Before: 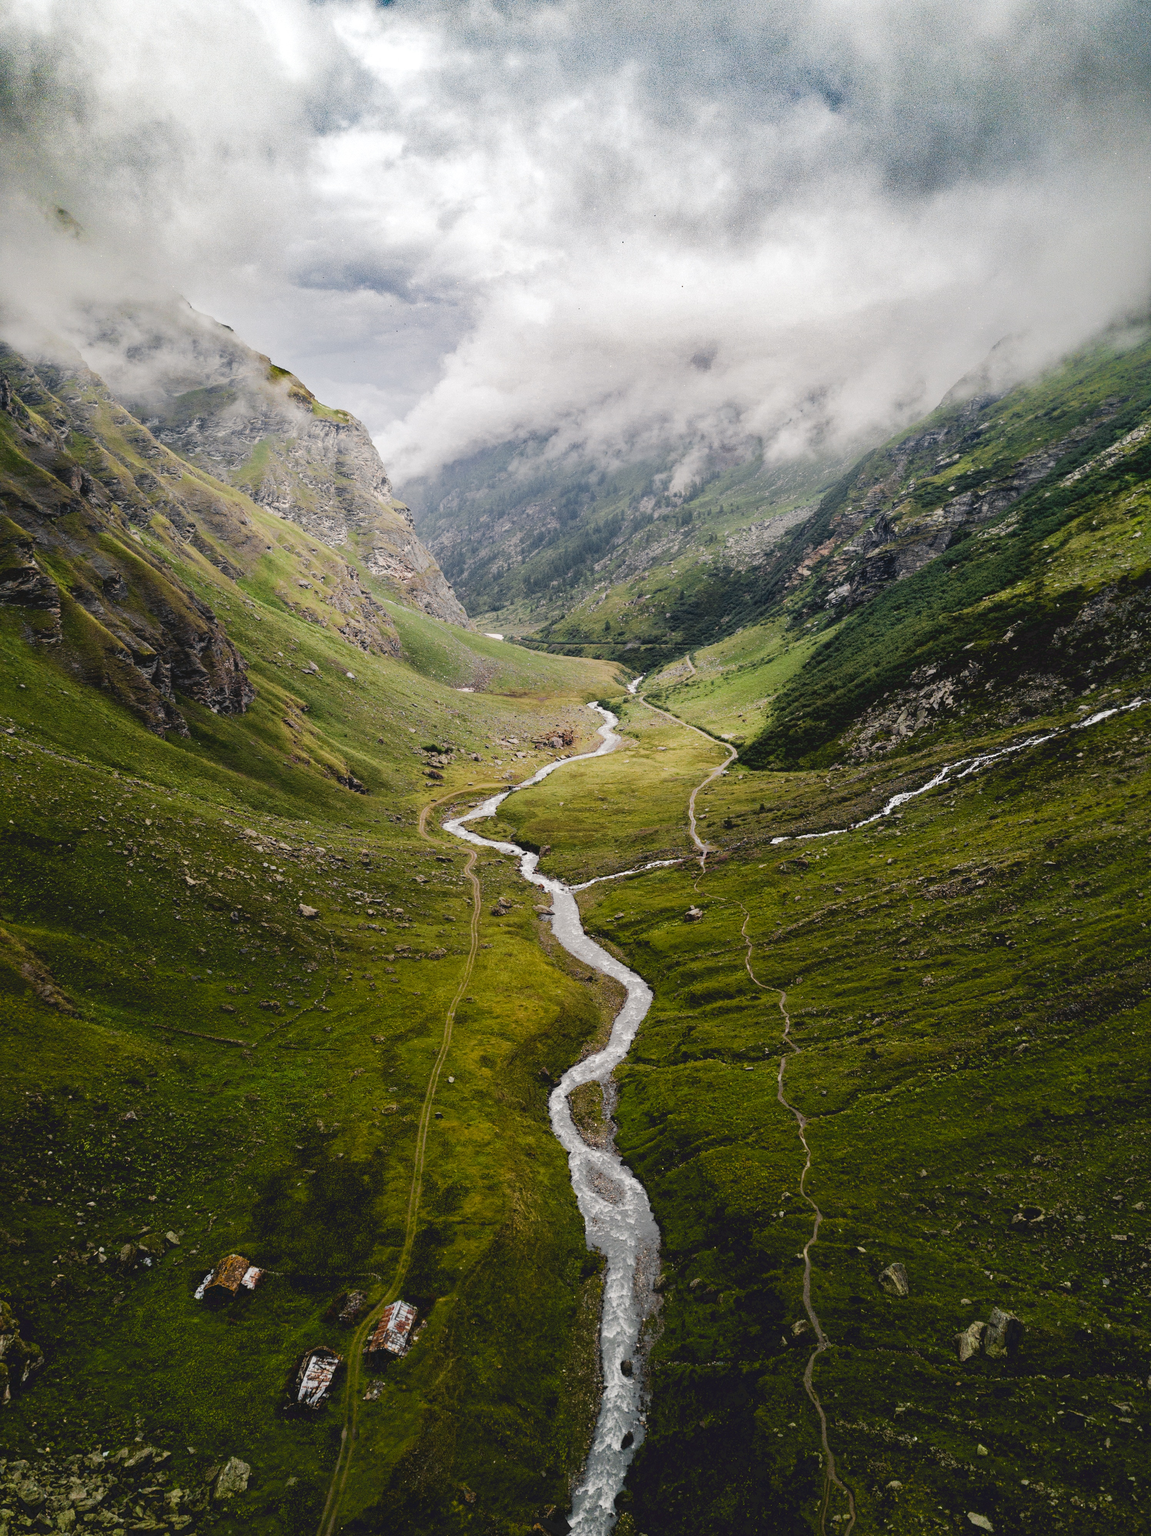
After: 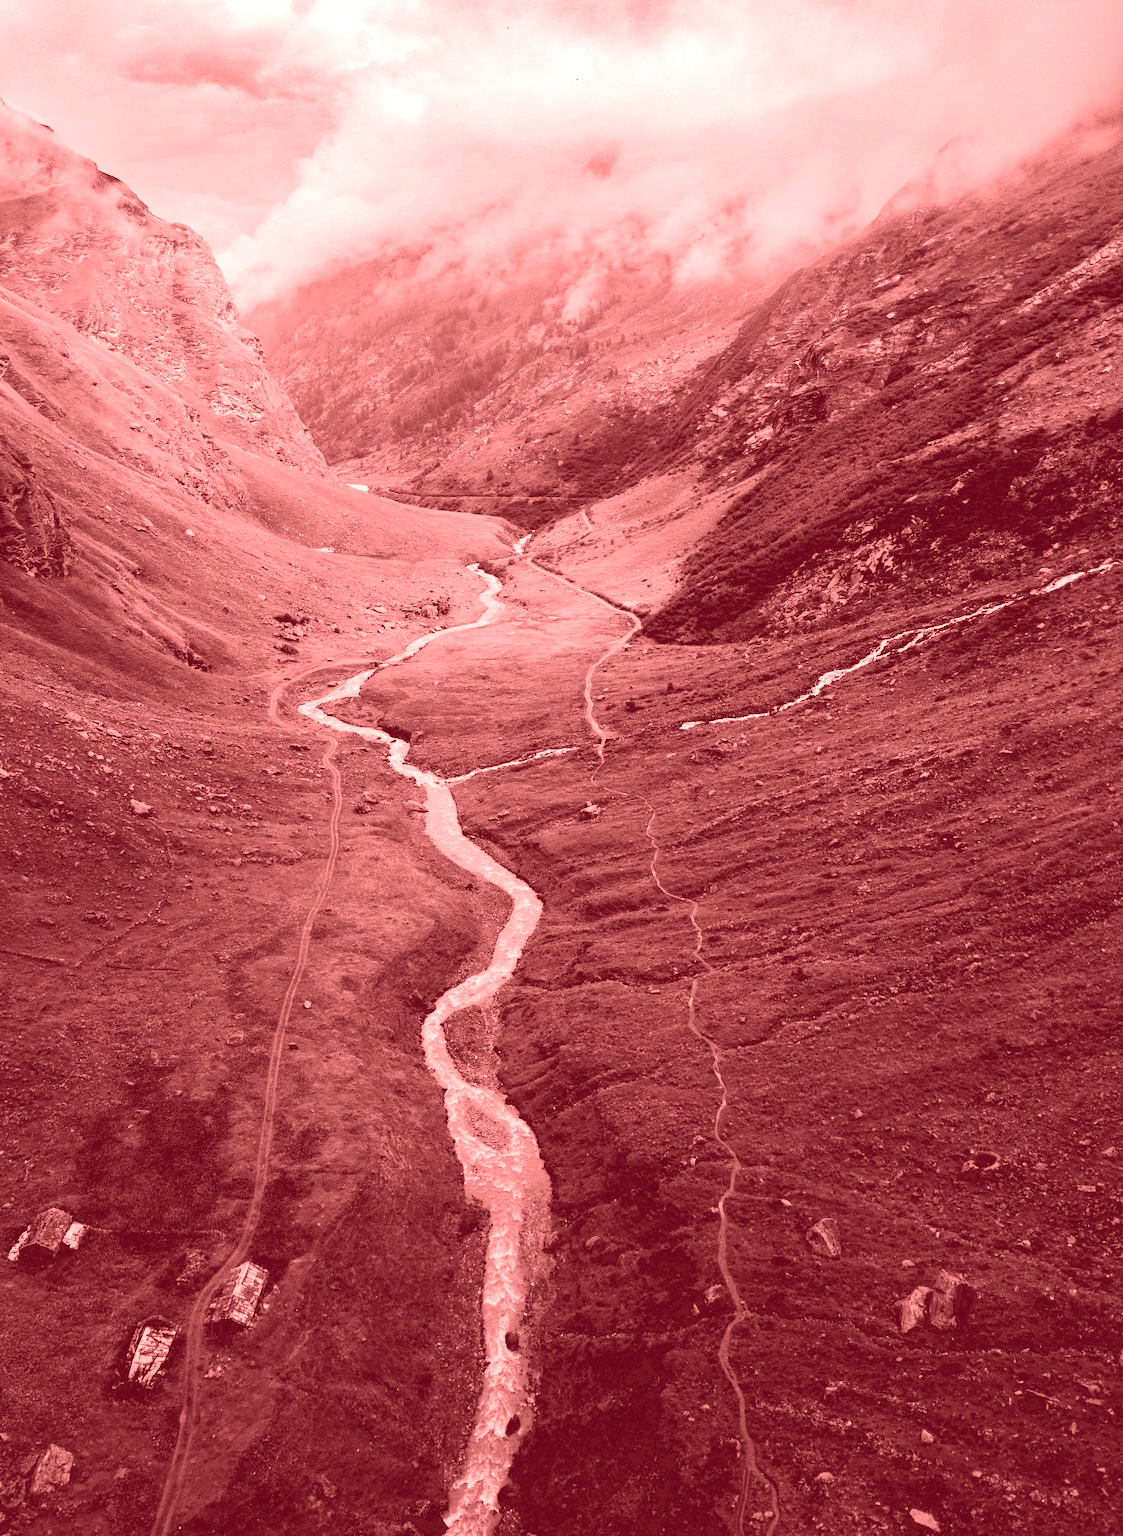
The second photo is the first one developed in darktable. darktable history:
crop: left 16.315%, top 14.246%
colorize: saturation 60%, source mix 100%
